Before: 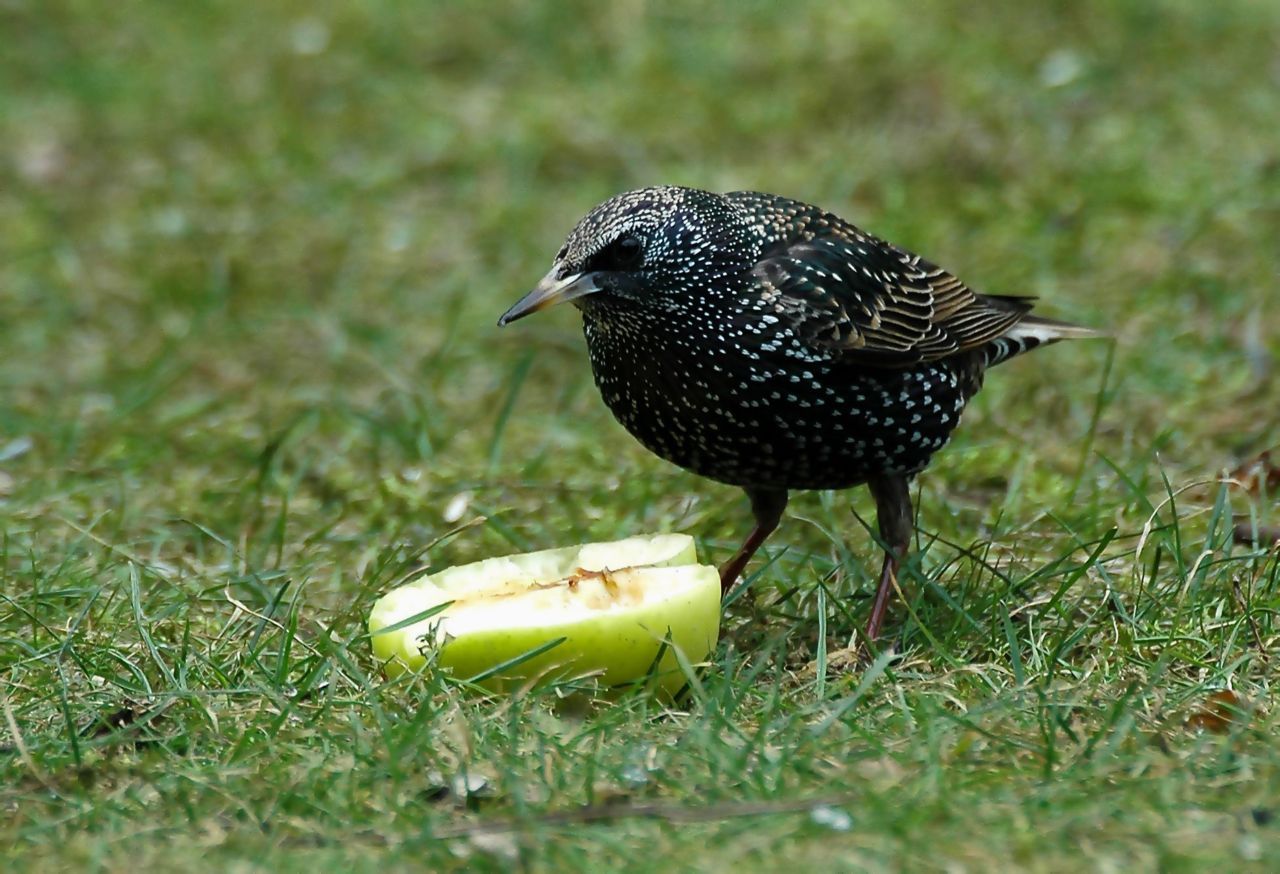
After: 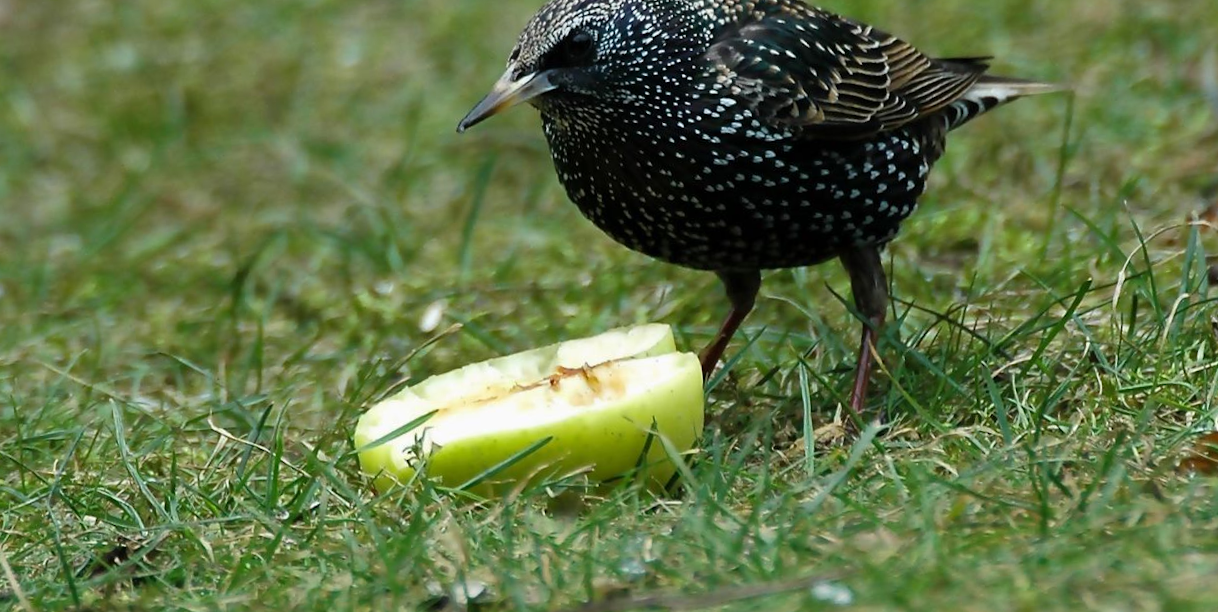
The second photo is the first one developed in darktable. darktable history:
rotate and perspective: rotation -5°, crop left 0.05, crop right 0.952, crop top 0.11, crop bottom 0.89
crop and rotate: top 19.998%
